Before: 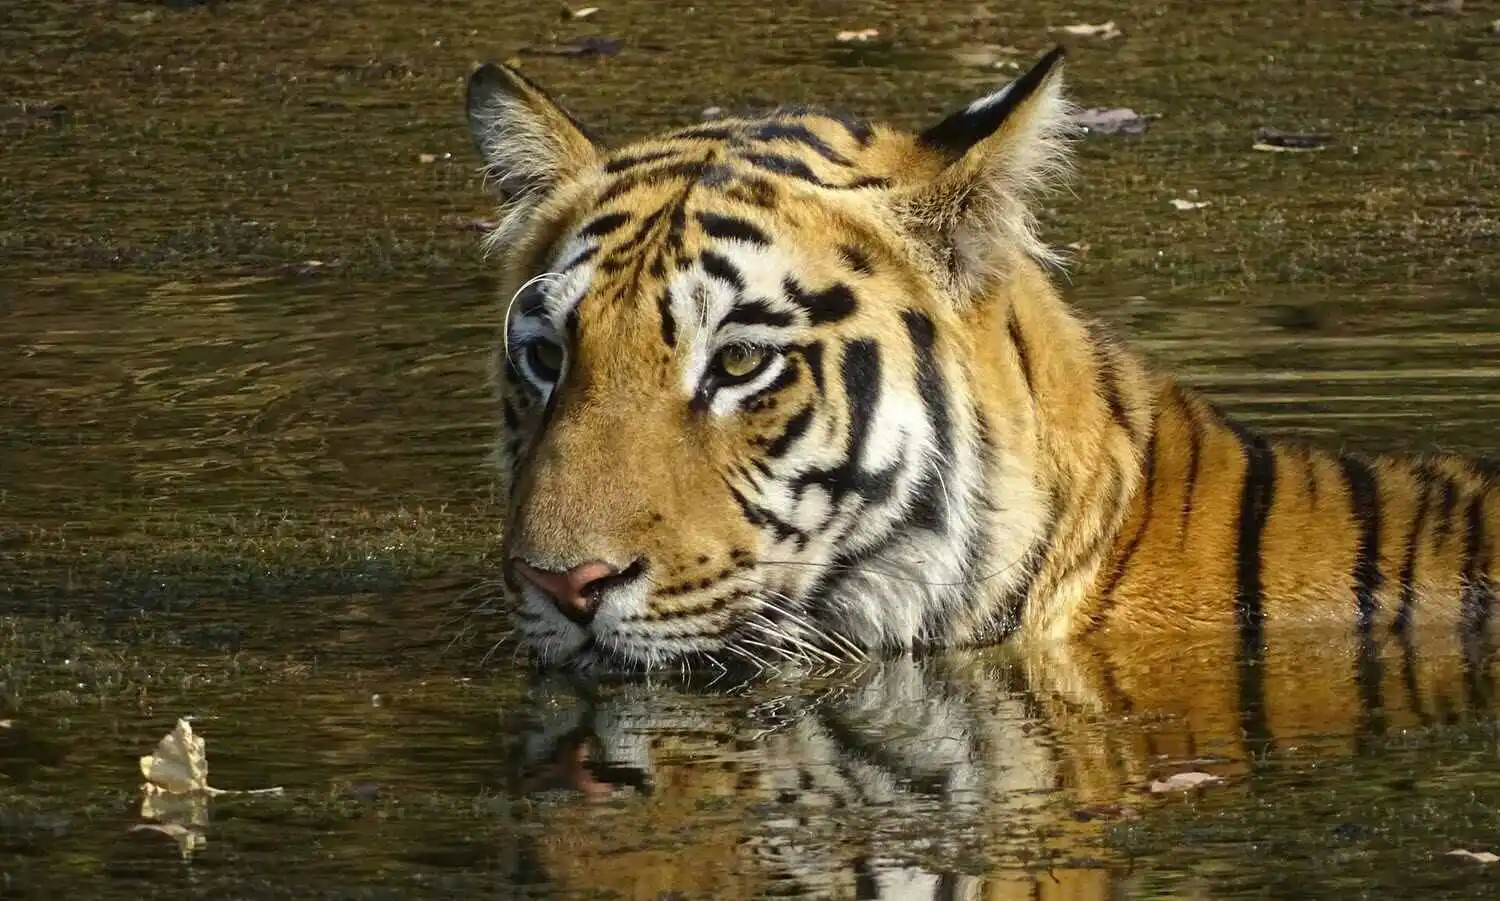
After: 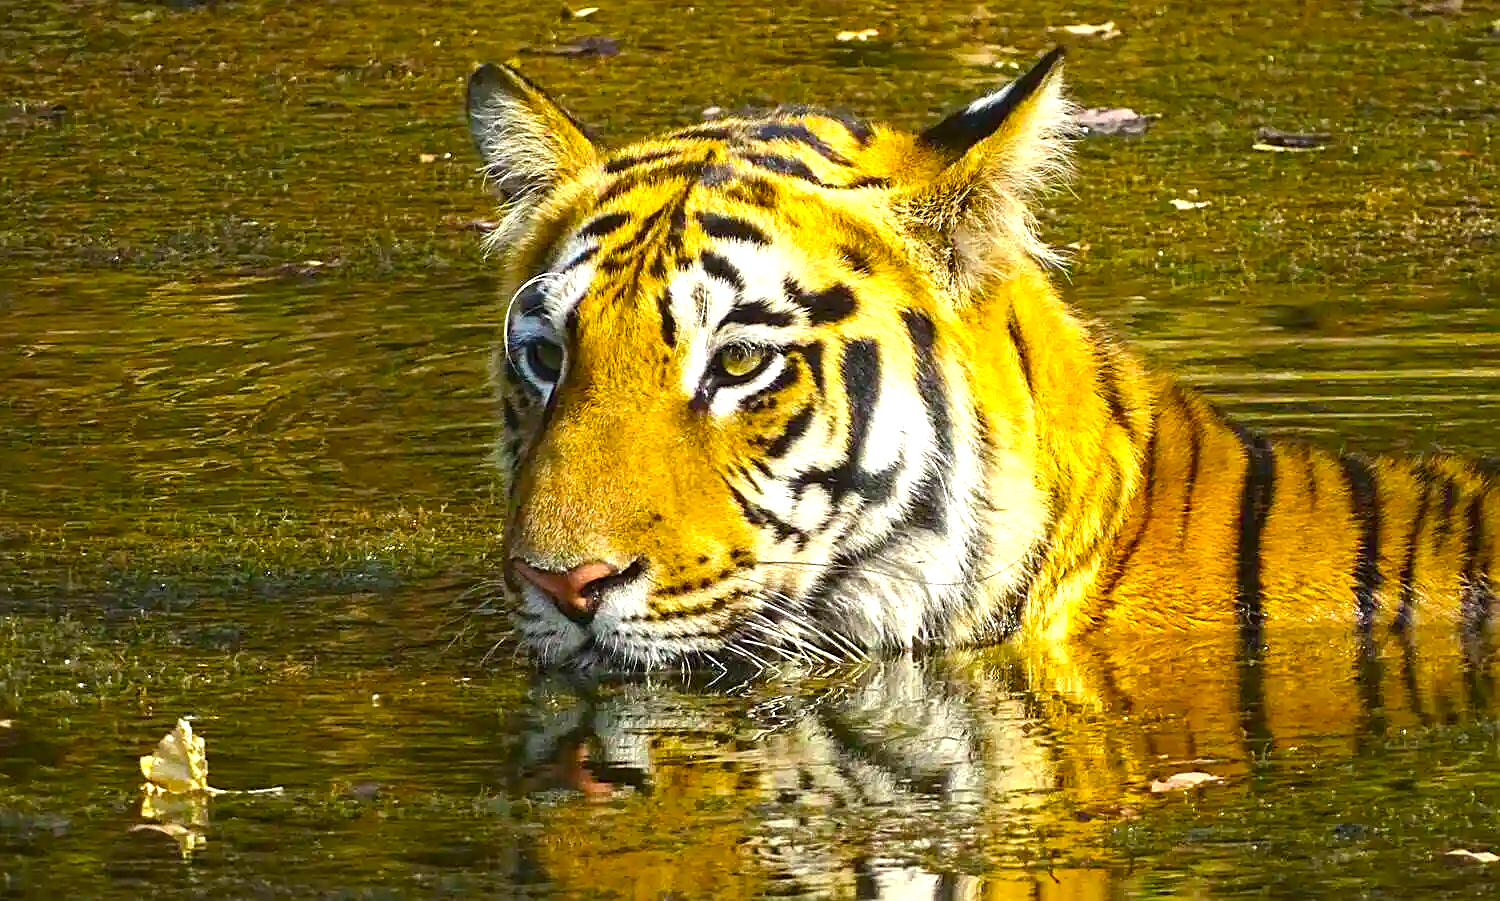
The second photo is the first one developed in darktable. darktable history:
sharpen: amount 0.497
color balance rgb: linear chroma grading › global chroma 15.572%, perceptual saturation grading › global saturation 40.488%, global vibrance 11.041%
exposure: black level correction 0, exposure 1 EV, compensate highlight preservation false
